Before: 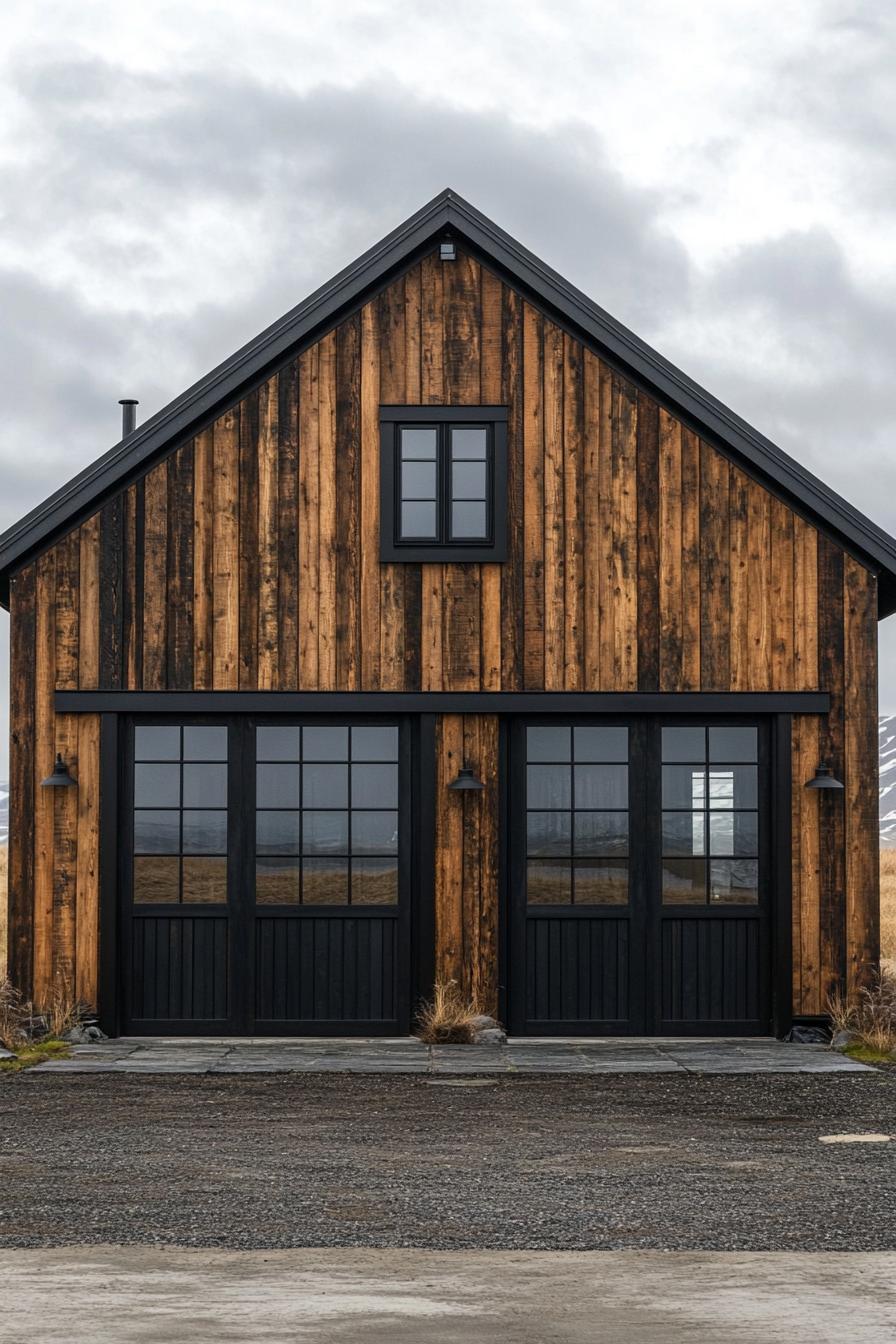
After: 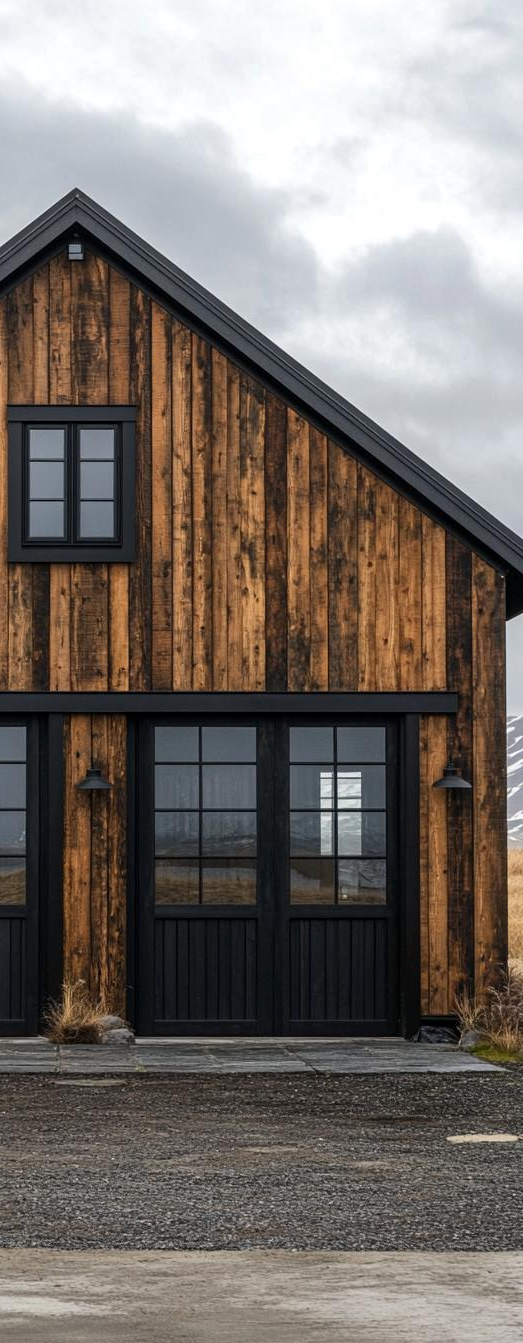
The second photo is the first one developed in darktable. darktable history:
local contrast: mode bilateral grid, contrast 11, coarseness 24, detail 115%, midtone range 0.2
crop: left 41.575%
